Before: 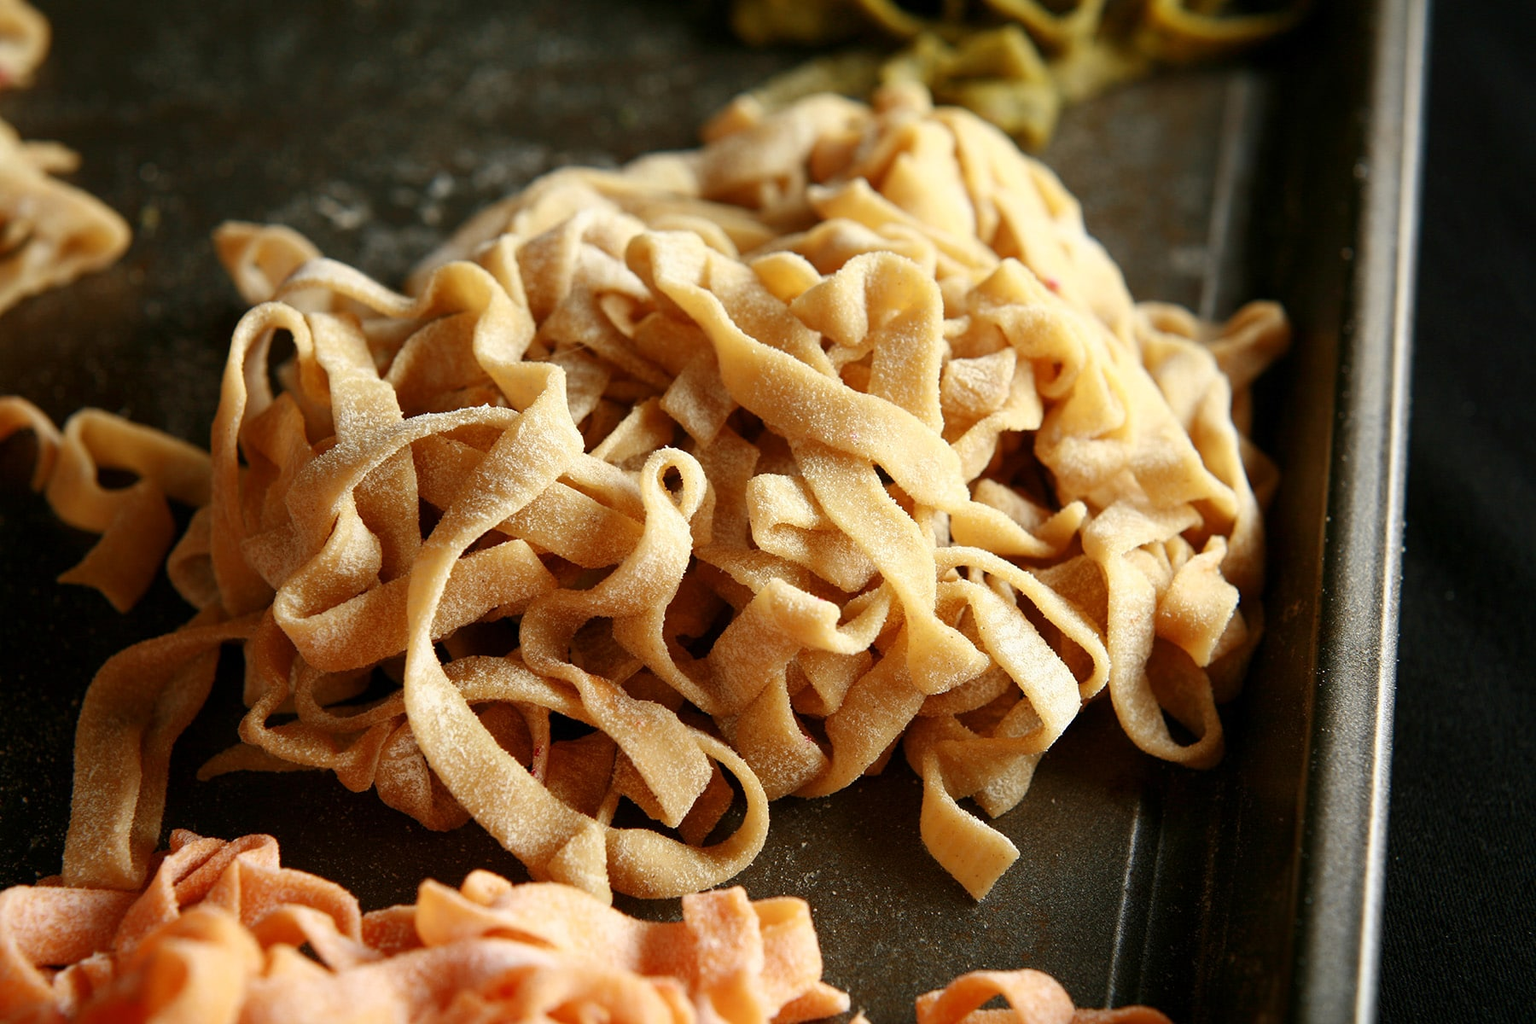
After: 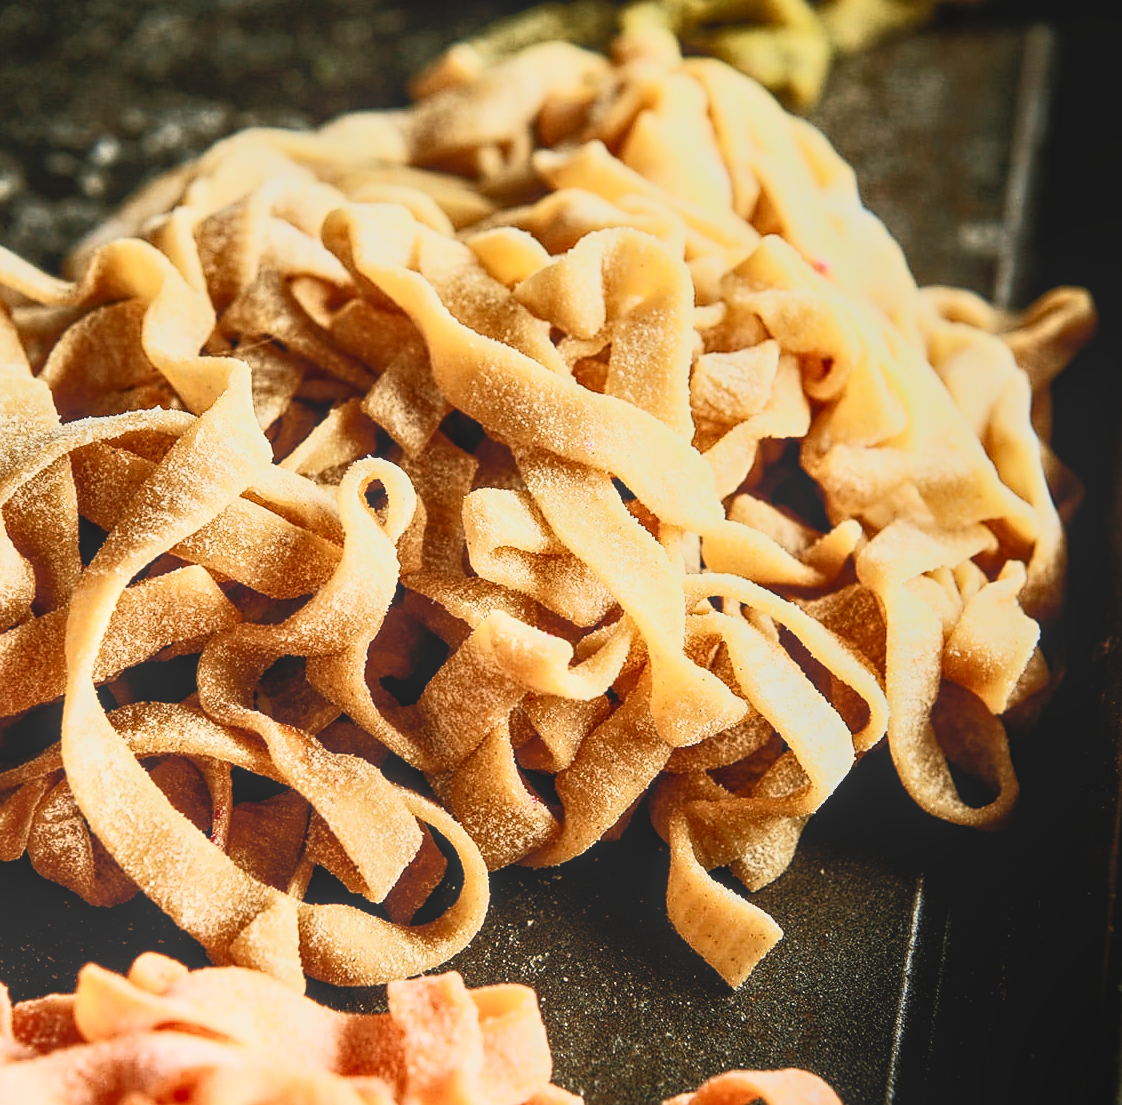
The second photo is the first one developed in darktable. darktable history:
sharpen: radius 1.864, amount 0.398, threshold 1.271
local contrast: highlights 66%, shadows 33%, detail 166%, midtone range 0.2
contrast brightness saturation: contrast 0.62, brightness 0.34, saturation 0.14
crop and rotate: left 22.918%, top 5.629%, right 14.711%, bottom 2.247%
velvia: on, module defaults
filmic rgb: black relative exposure -4.88 EV, hardness 2.82
